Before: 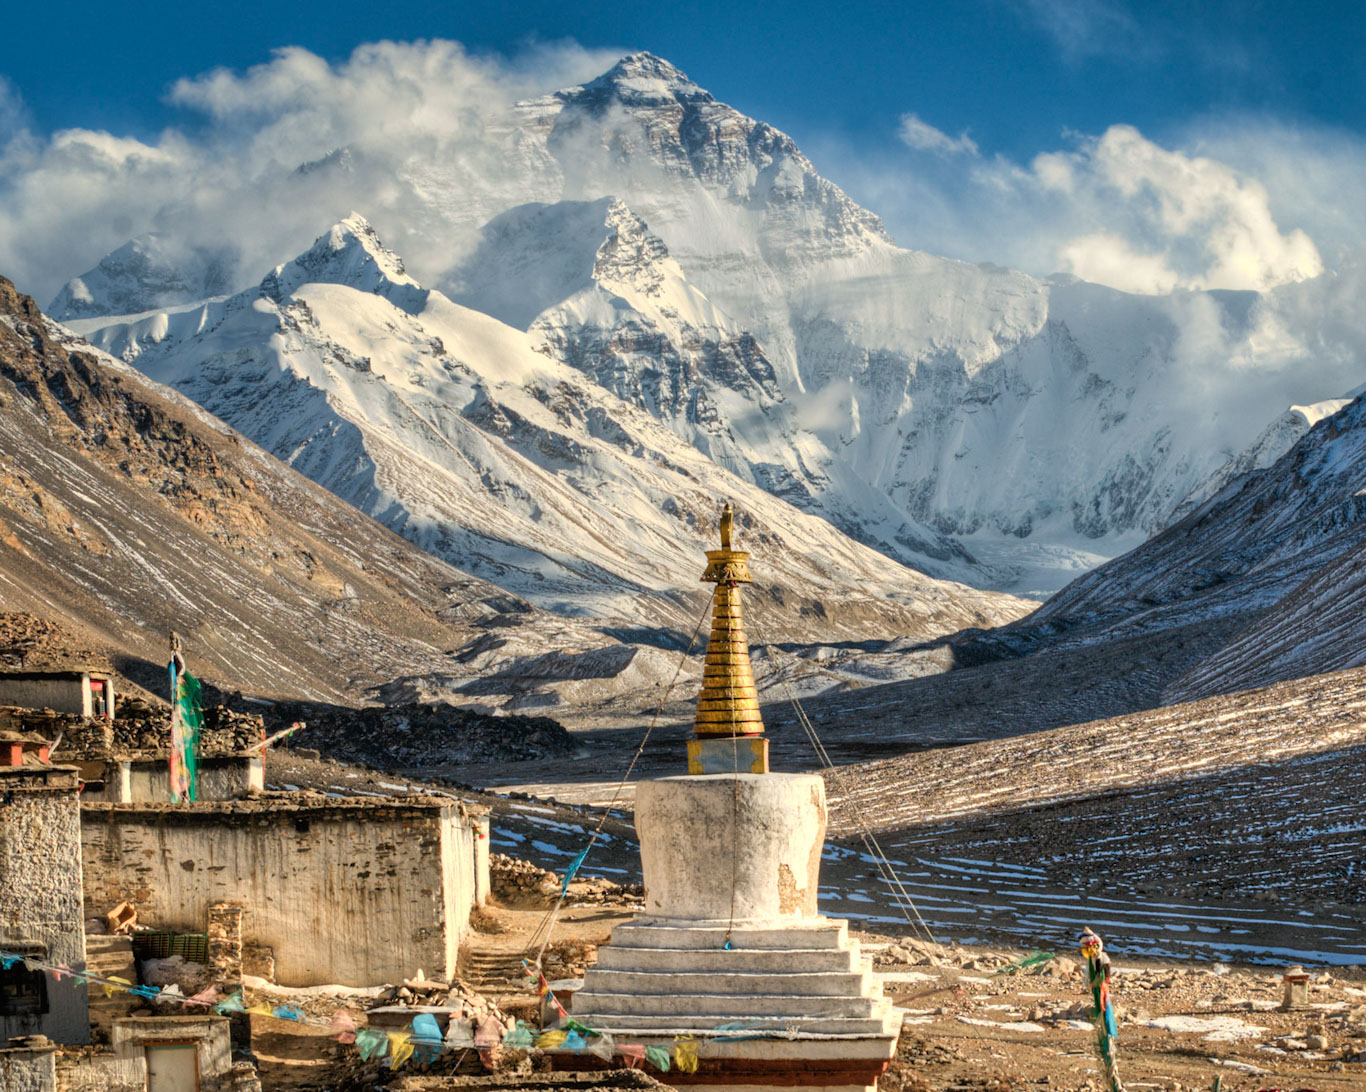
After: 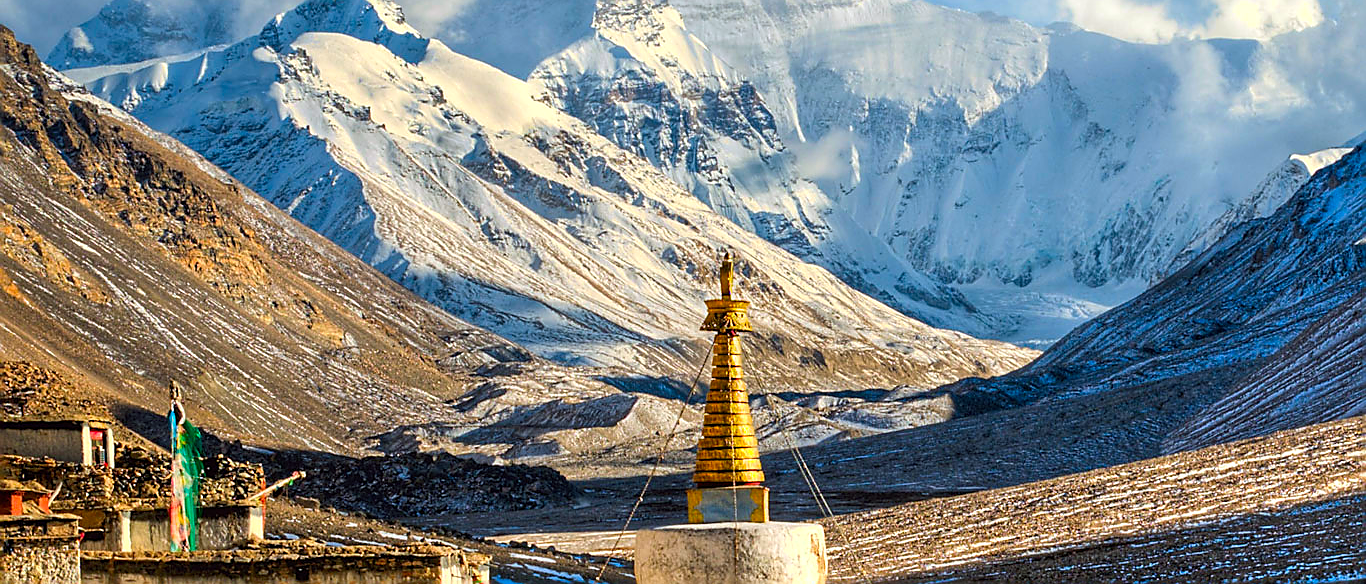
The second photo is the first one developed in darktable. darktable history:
color balance: lift [1, 1, 0.999, 1.001], gamma [1, 1.003, 1.005, 0.995], gain [1, 0.992, 0.988, 1.012], contrast 5%, output saturation 110%
contrast brightness saturation: saturation 0.5
white balance: red 0.976, blue 1.04
sharpen: radius 1.4, amount 1.25, threshold 0.7
crop and rotate: top 23.043%, bottom 23.437%
